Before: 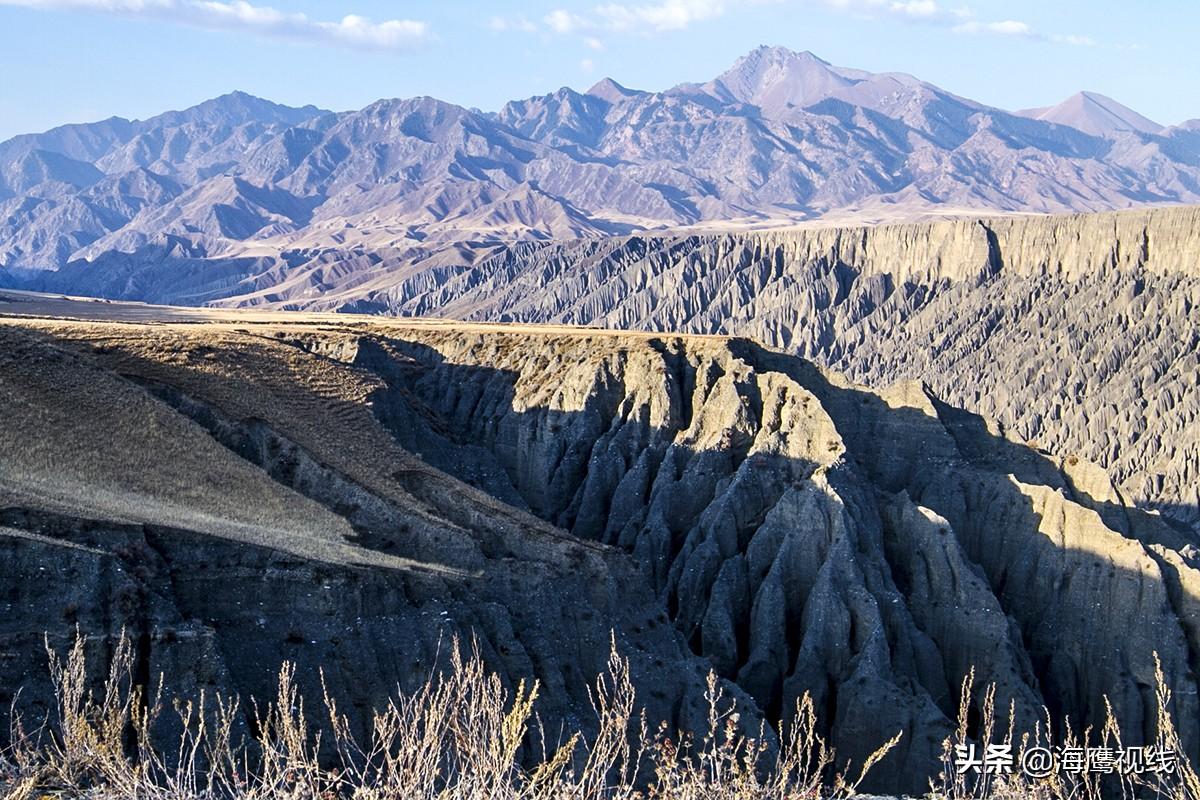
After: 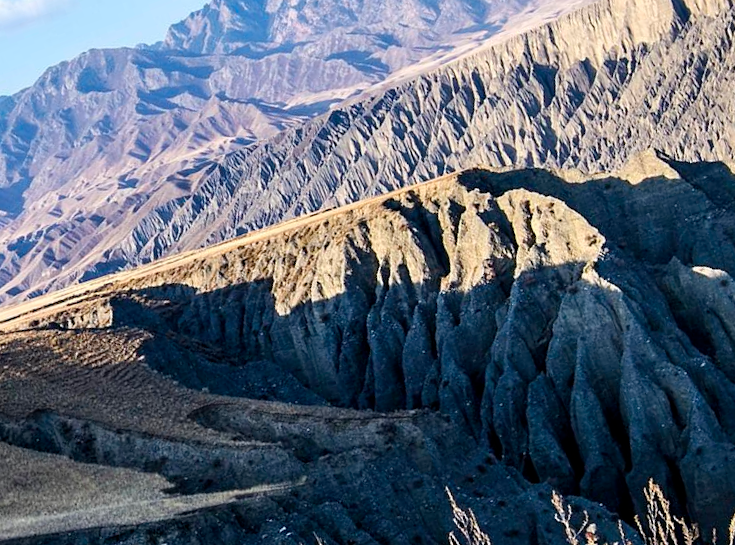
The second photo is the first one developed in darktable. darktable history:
crop and rotate: angle 19.86°, left 6.929%, right 4.206%, bottom 1.15%
